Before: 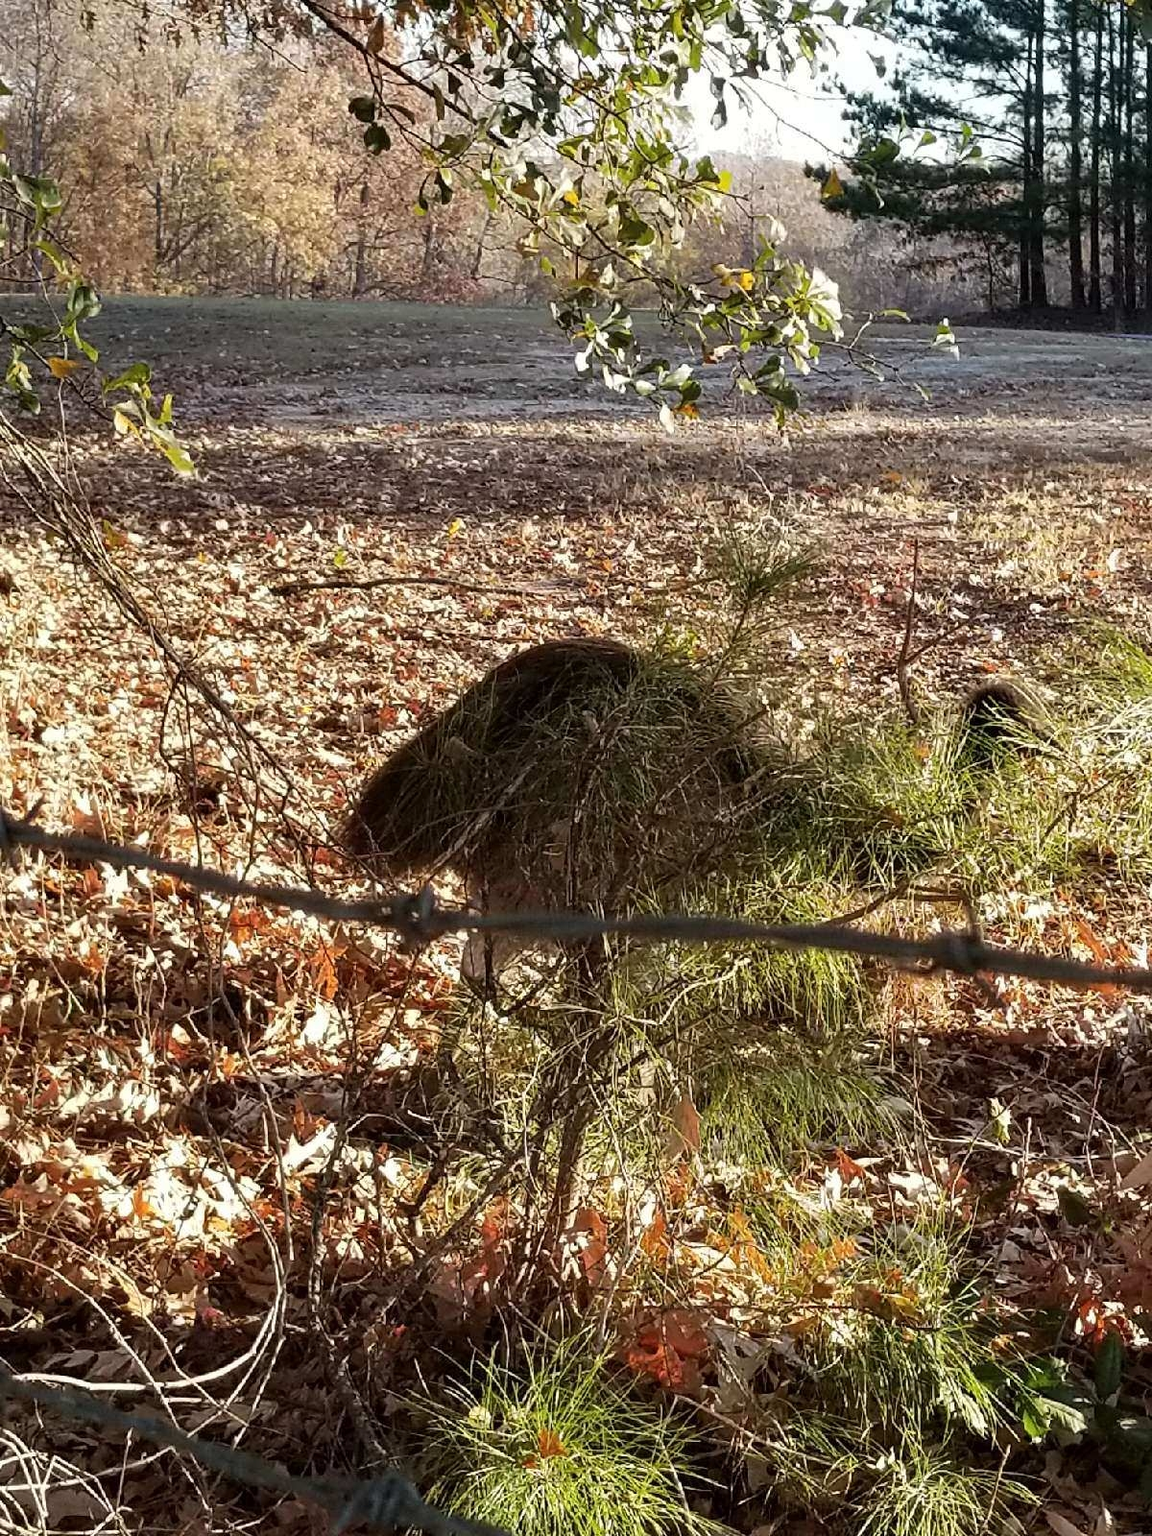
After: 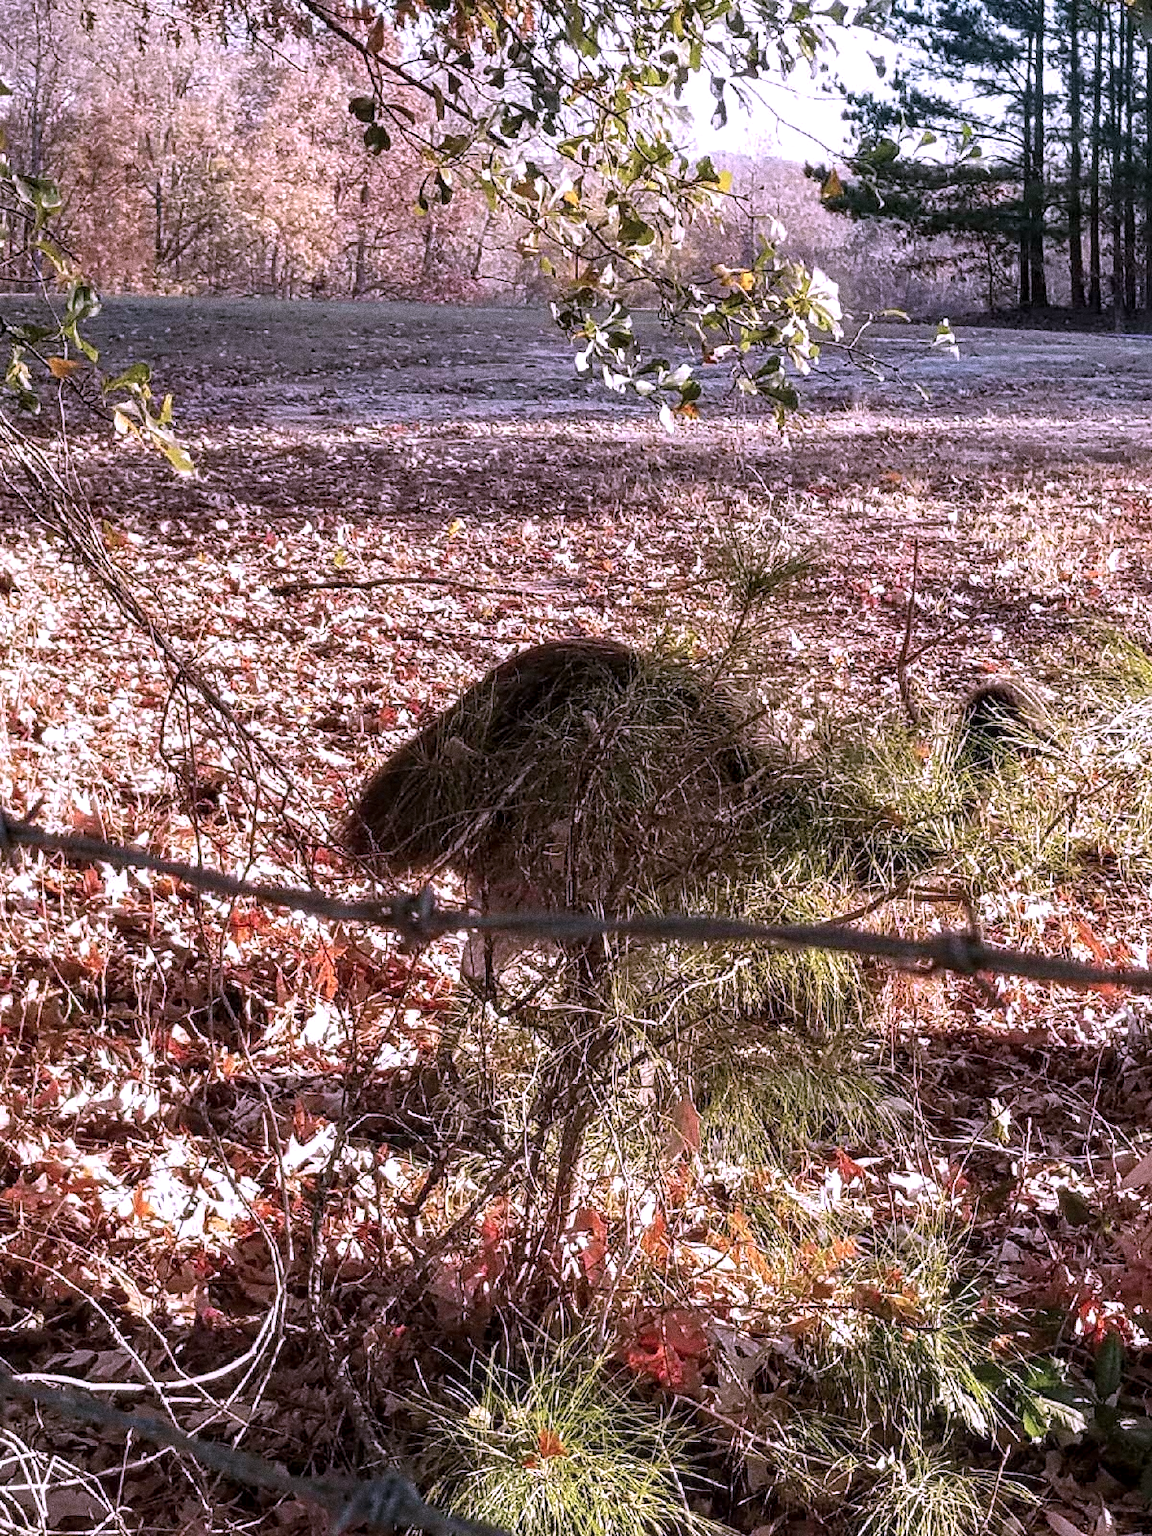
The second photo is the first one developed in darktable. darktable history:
local contrast: on, module defaults
exposure: exposure 0.207 EV, compensate highlight preservation false
color correction: highlights a* 15.03, highlights b* -25.07
tone equalizer: on, module defaults
grain: coarseness 0.09 ISO, strength 40%
